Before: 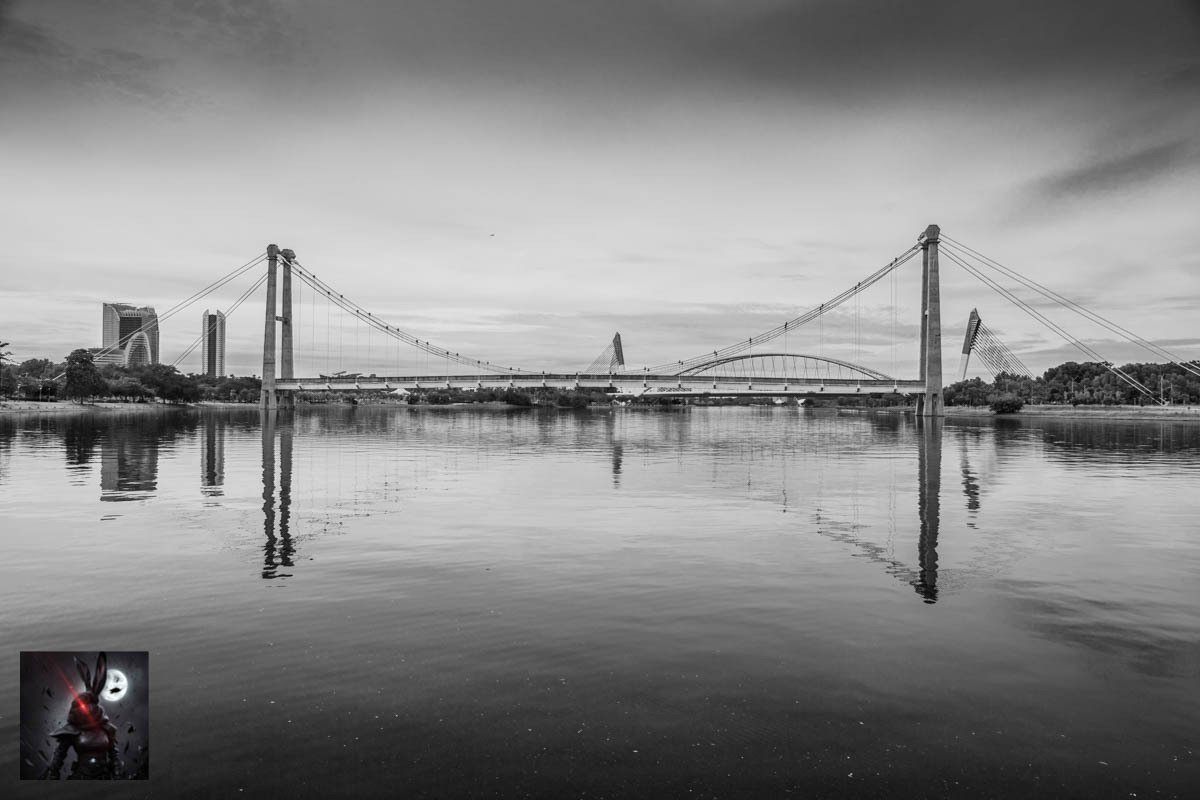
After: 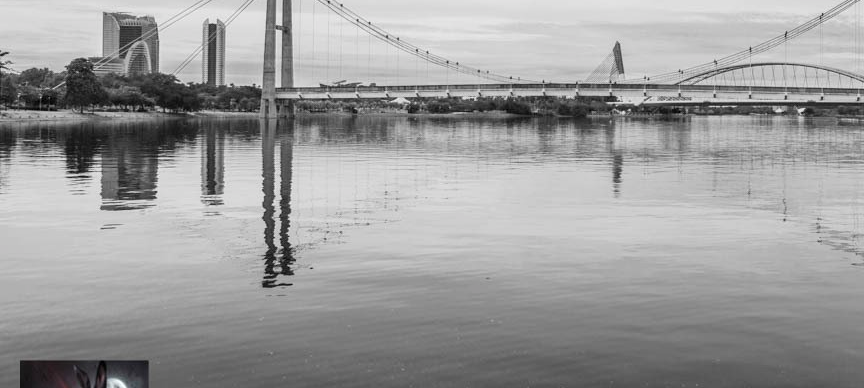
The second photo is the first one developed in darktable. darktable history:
crop: top 36.498%, right 27.964%, bottom 14.995%
contrast brightness saturation: contrast 0.05, brightness 0.06, saturation 0.01
